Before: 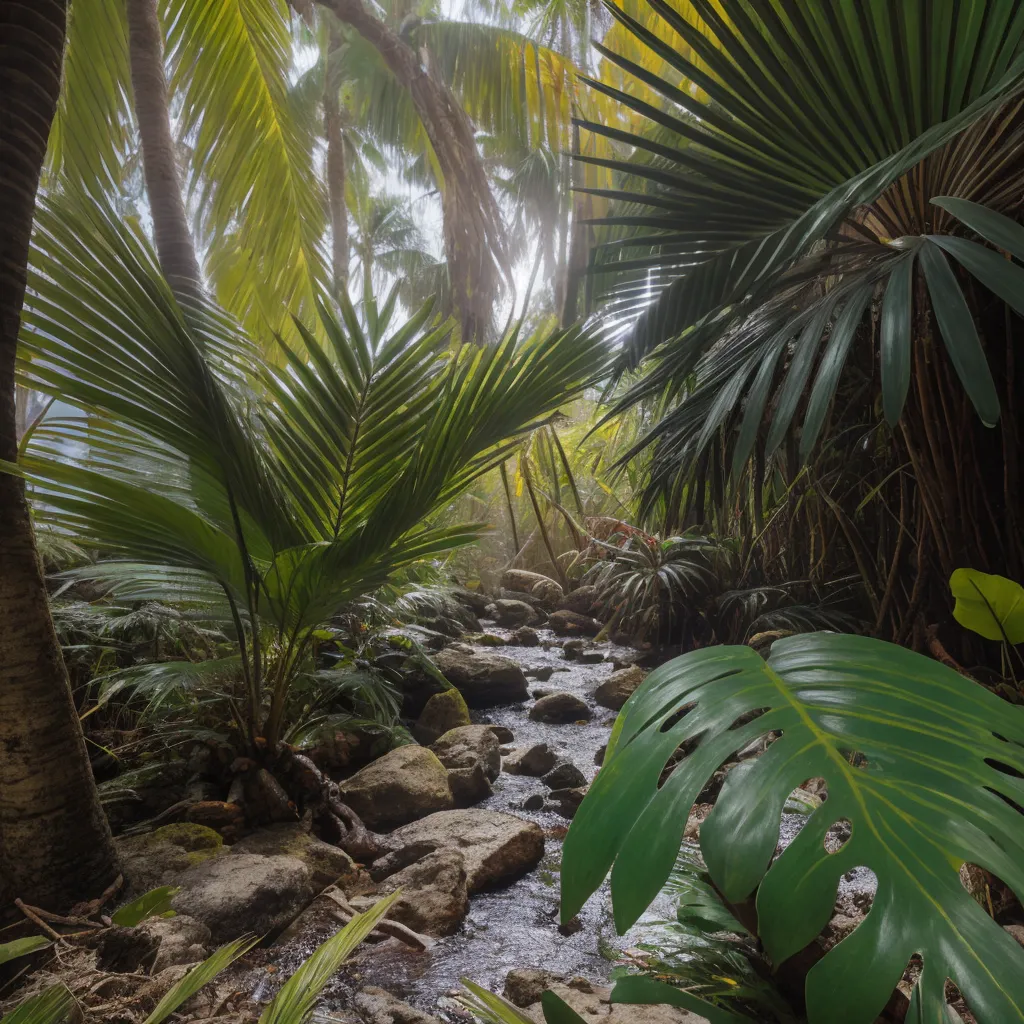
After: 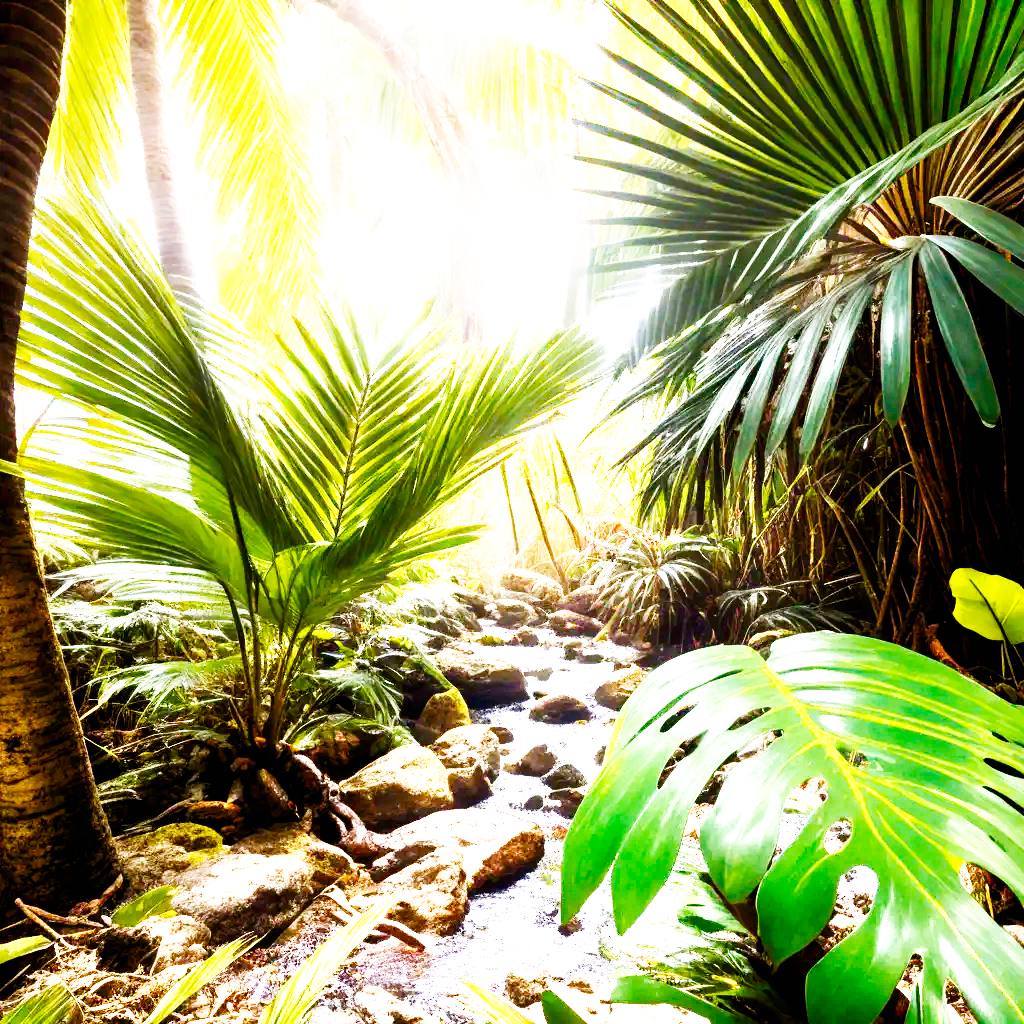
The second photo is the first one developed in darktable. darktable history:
exposure: black level correction 0.005, exposure 2.07 EV, compensate highlight preservation false
color balance rgb: shadows lift › luminance -20.412%, global offset › hue 170.83°, linear chroma grading › global chroma 14.54%, perceptual saturation grading › global saturation 13.527%, perceptual saturation grading › highlights -30.571%, perceptual saturation grading › shadows 51.675%, perceptual brilliance grading › global brilliance 14.698%, perceptual brilliance grading › shadows -35.562%, global vibrance 22.728%
base curve: curves: ch0 [(0, 0) (0.007, 0.004) (0.027, 0.03) (0.046, 0.07) (0.207, 0.54) (0.442, 0.872) (0.673, 0.972) (1, 1)], preserve colors none
